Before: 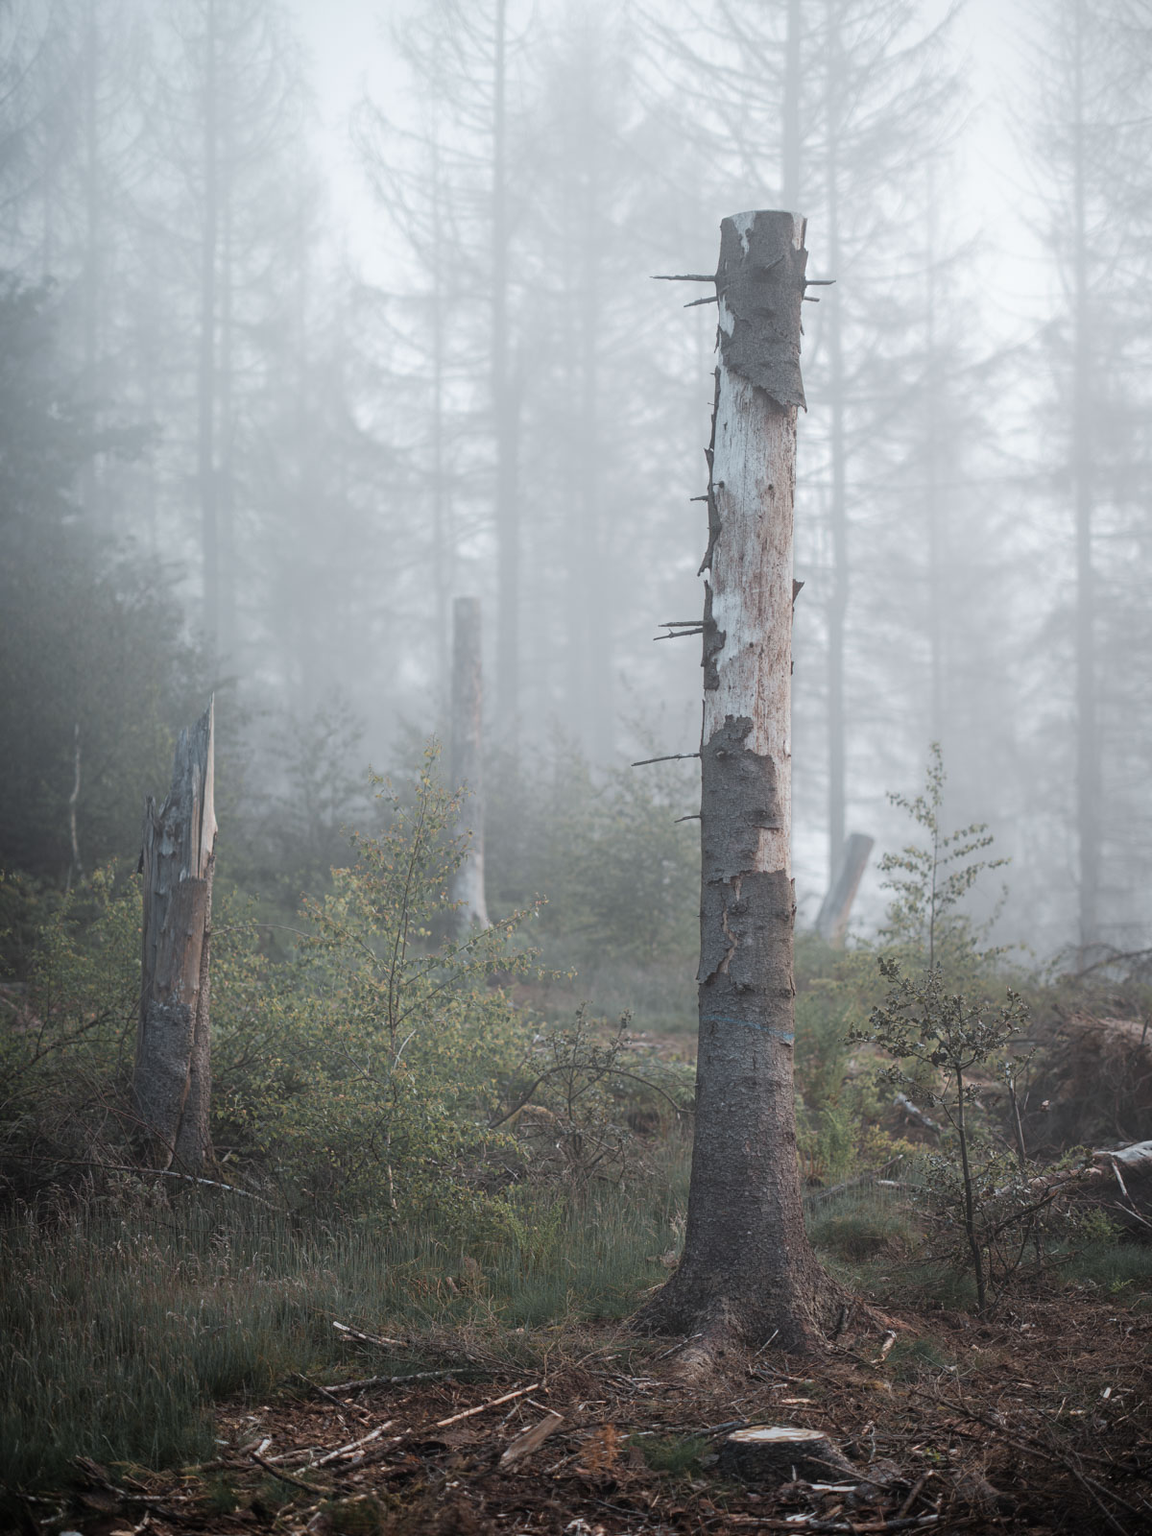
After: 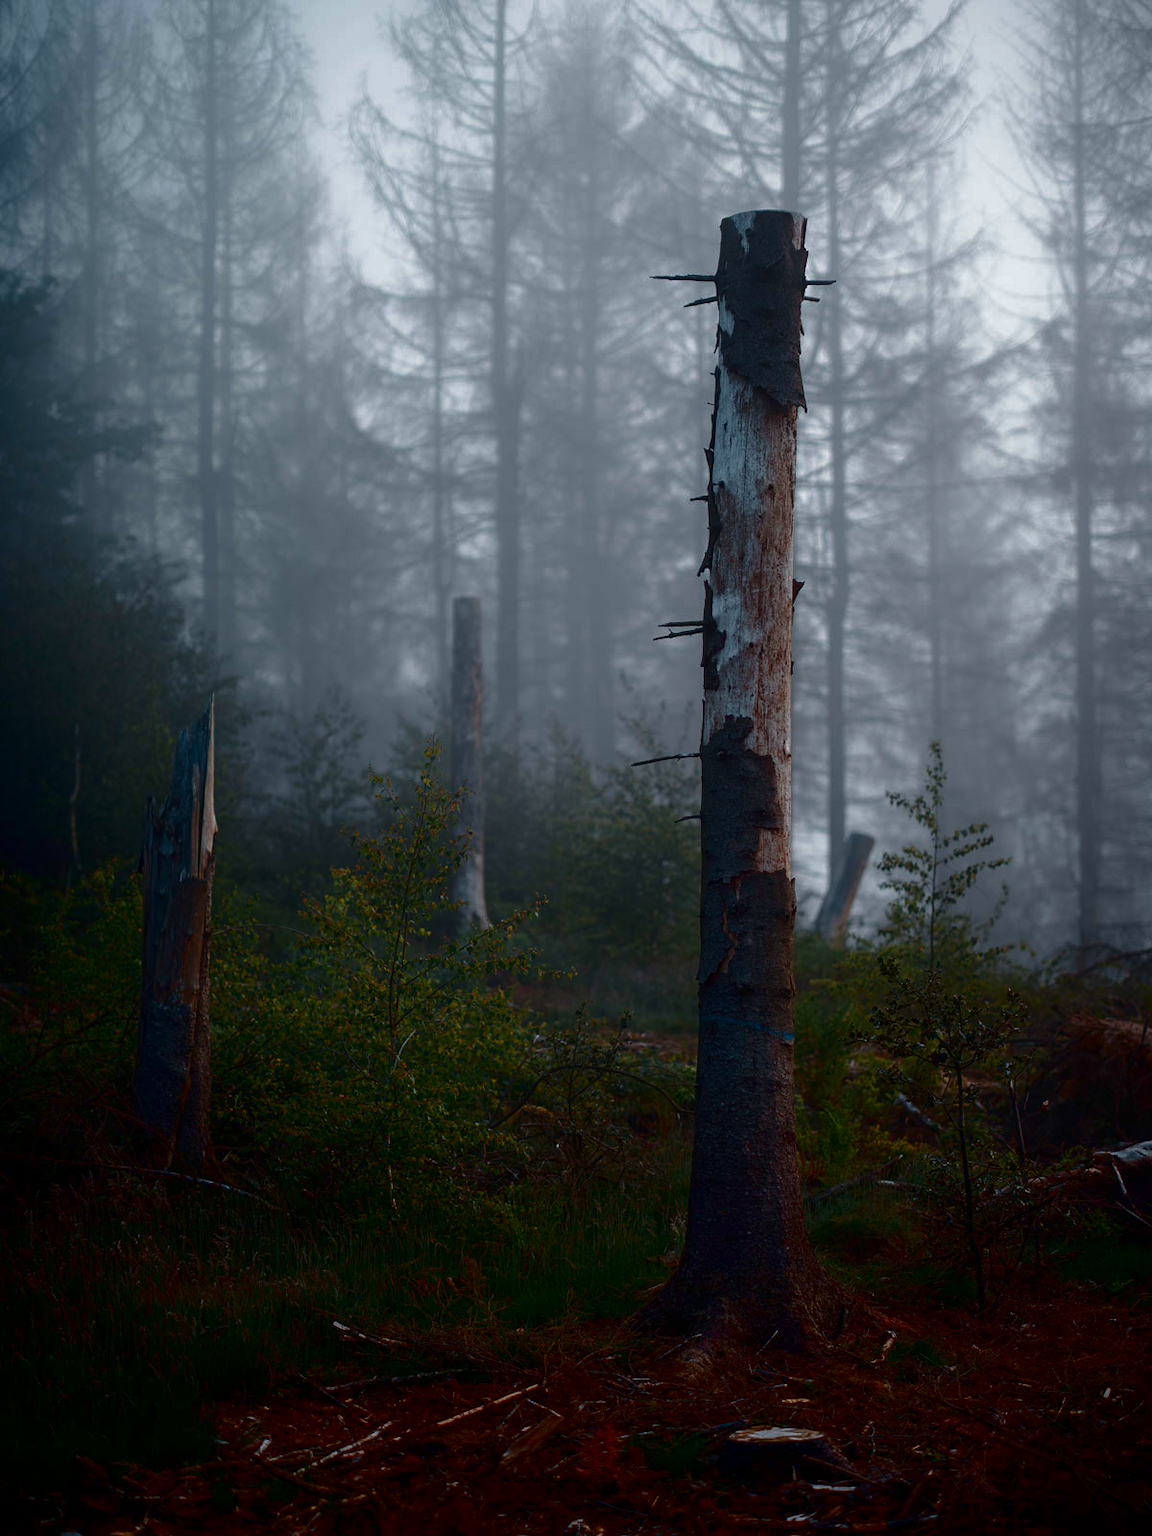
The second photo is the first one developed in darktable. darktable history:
contrast brightness saturation: brightness -0.984, saturation 0.982
